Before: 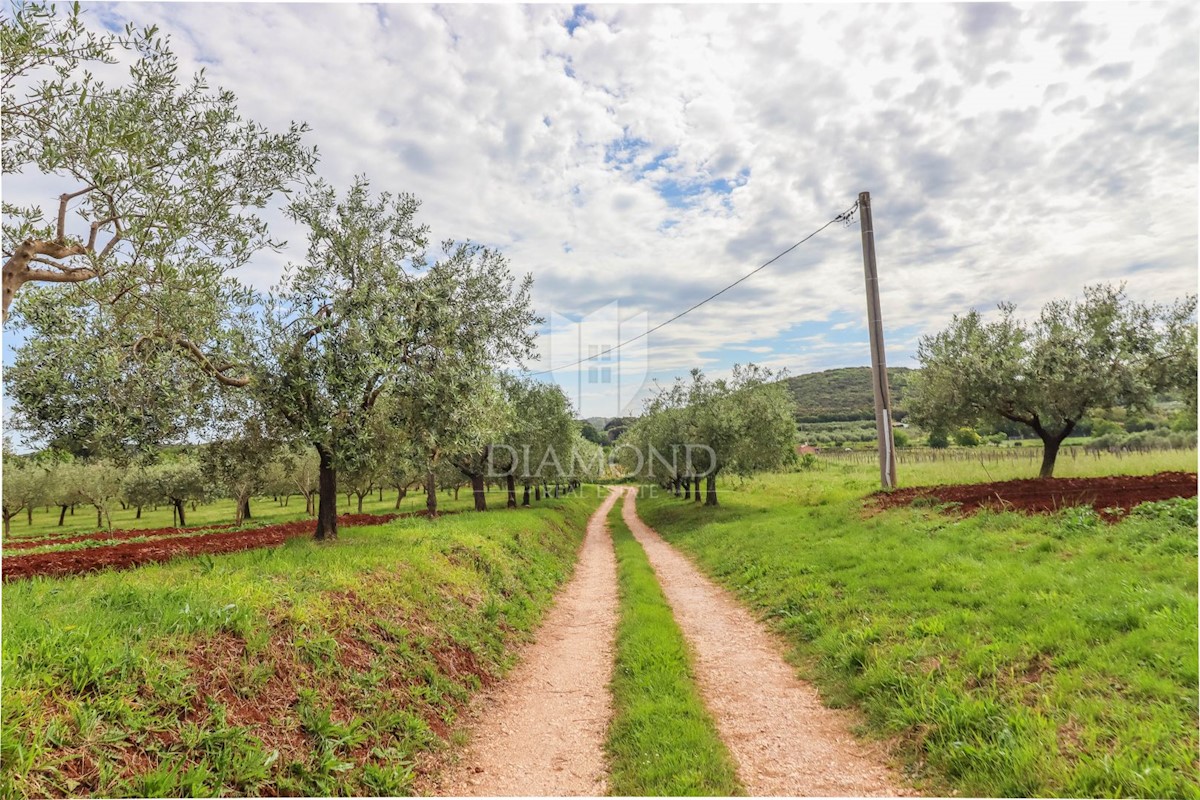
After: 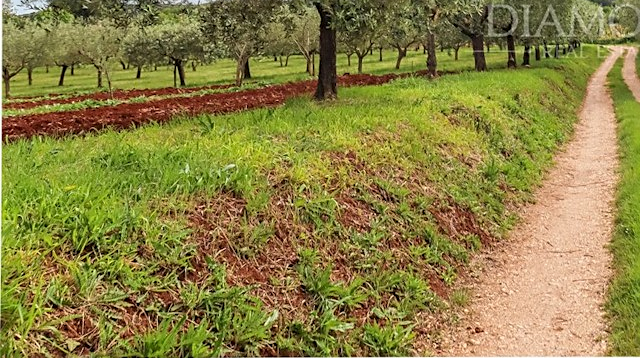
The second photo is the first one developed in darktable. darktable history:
crop and rotate: top 55.028%, right 46.618%, bottom 0.117%
sharpen: on, module defaults
